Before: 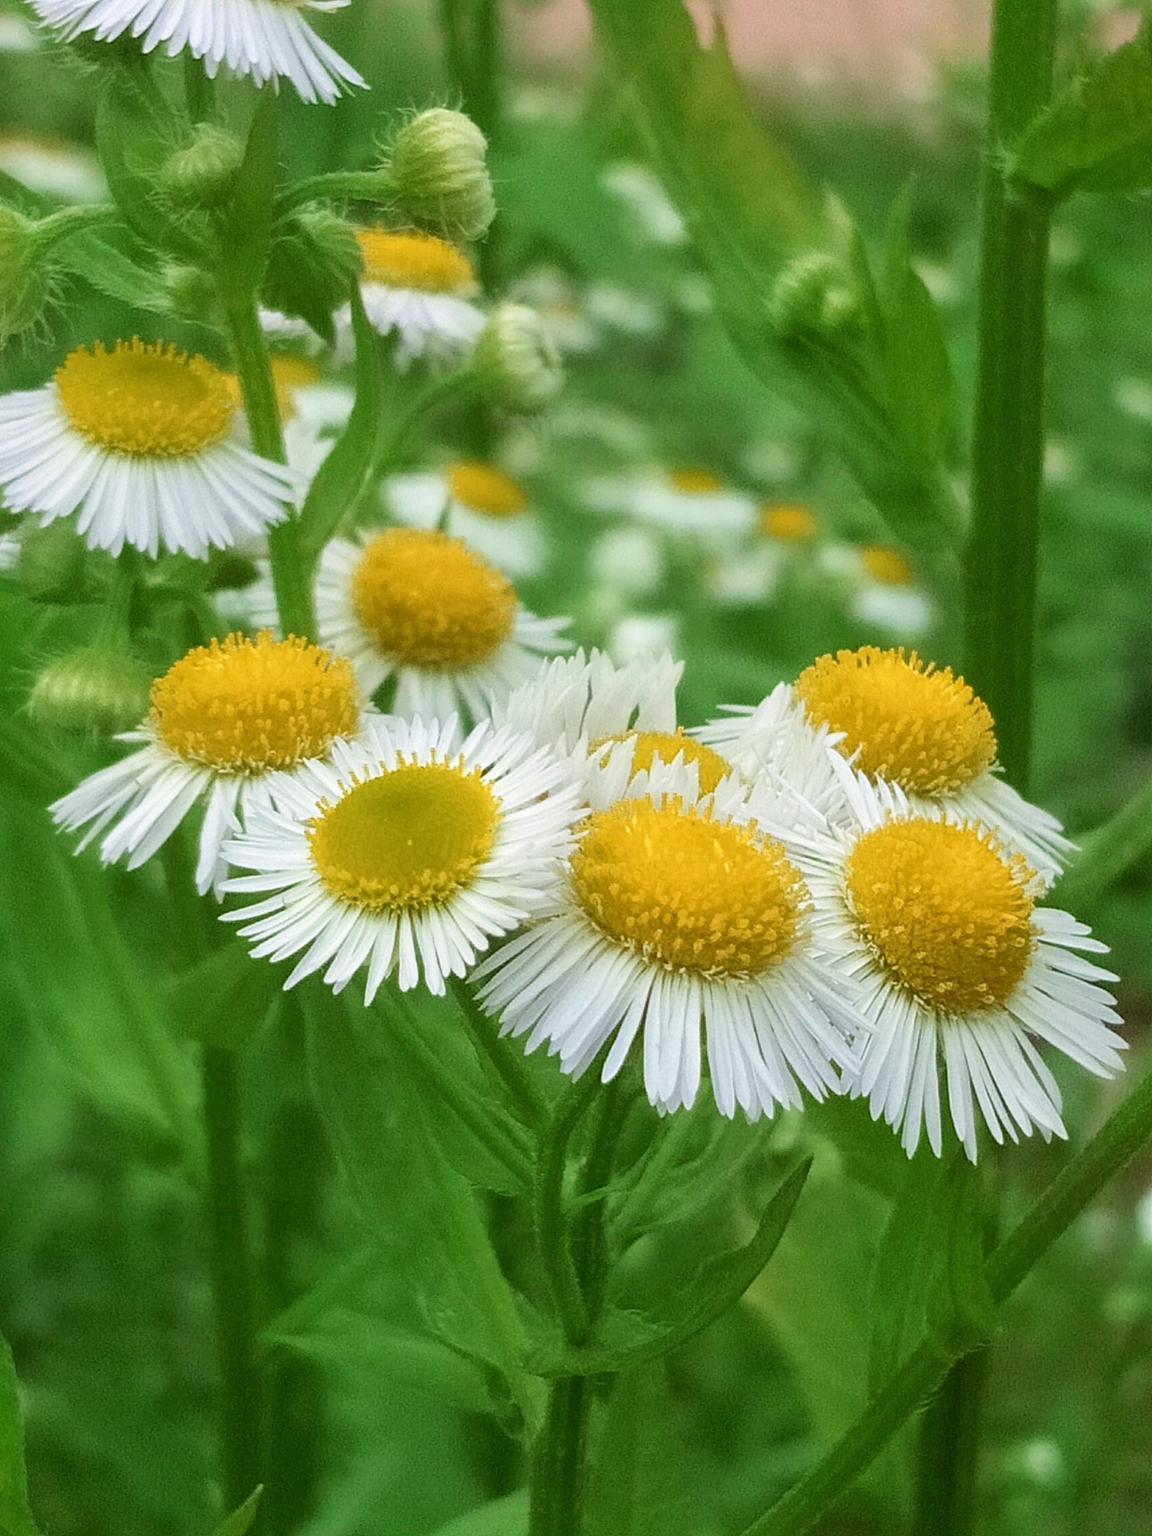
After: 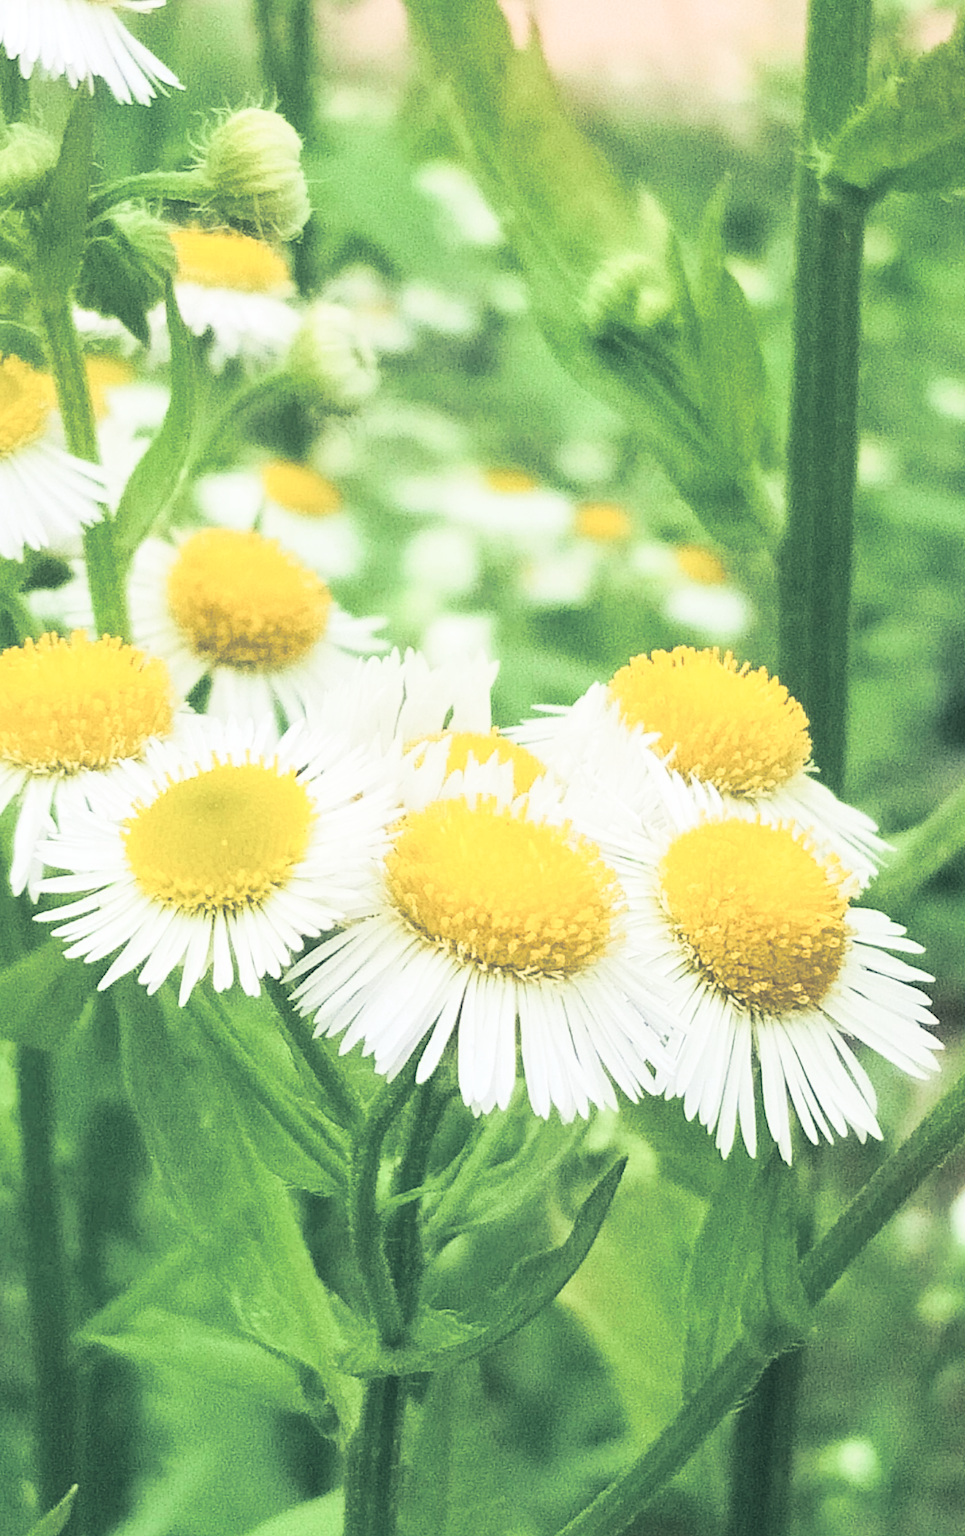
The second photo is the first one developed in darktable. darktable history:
tone curve: curves: ch0 [(0, 0) (0.004, 0.002) (0.02, 0.013) (0.218, 0.218) (0.664, 0.718) (0.832, 0.873) (1, 1)], preserve colors none
crop: left 16.145%
contrast brightness saturation: contrast 0.39, brightness 0.53
split-toning: shadows › hue 205.2°, shadows › saturation 0.29, highlights › hue 50.4°, highlights › saturation 0.38, balance -49.9
